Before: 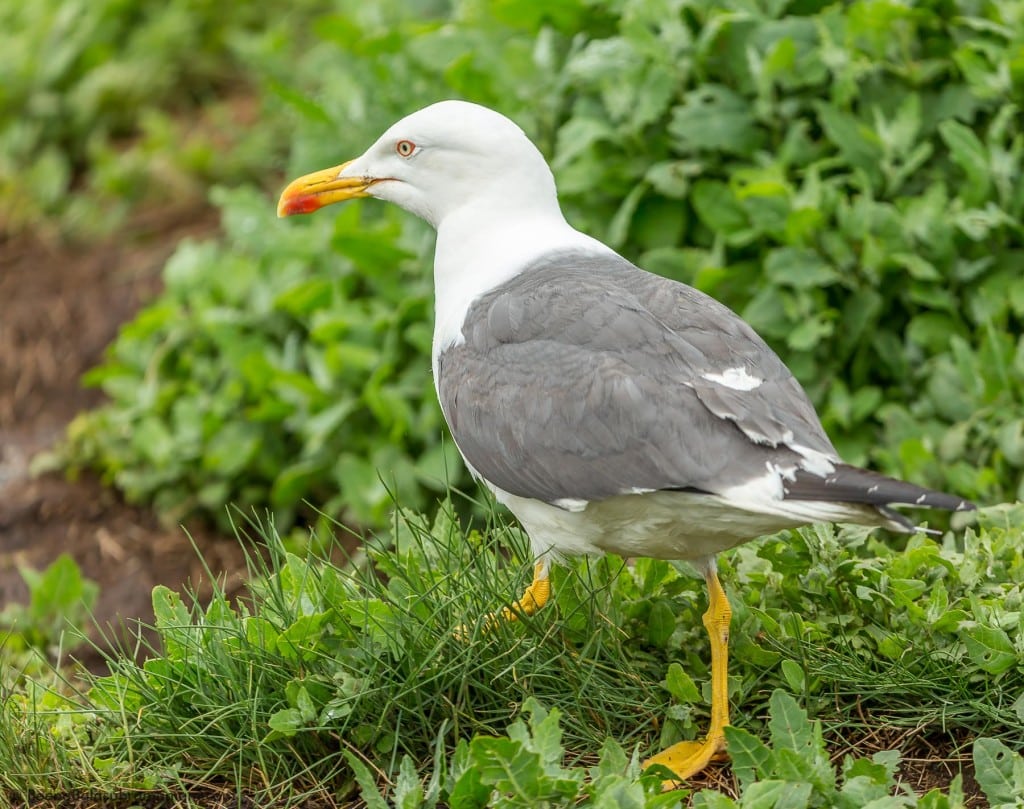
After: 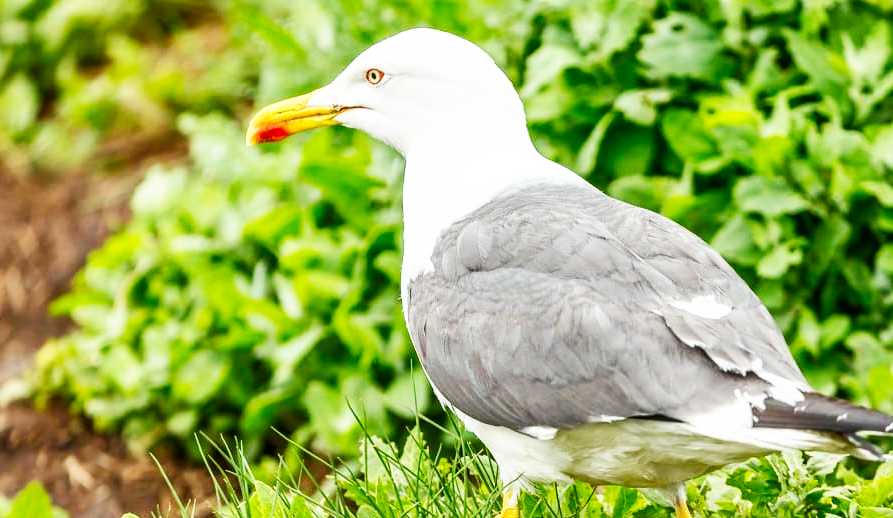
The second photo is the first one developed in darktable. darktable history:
shadows and highlights: shadows 33.89, highlights -47.83, compress 49.72%, soften with gaussian
base curve: curves: ch0 [(0, 0) (0.007, 0.004) (0.027, 0.03) (0.046, 0.07) (0.207, 0.54) (0.442, 0.872) (0.673, 0.972) (1, 1)], preserve colors none
crop: left 3.052%, top 8.956%, right 9.648%, bottom 26.904%
